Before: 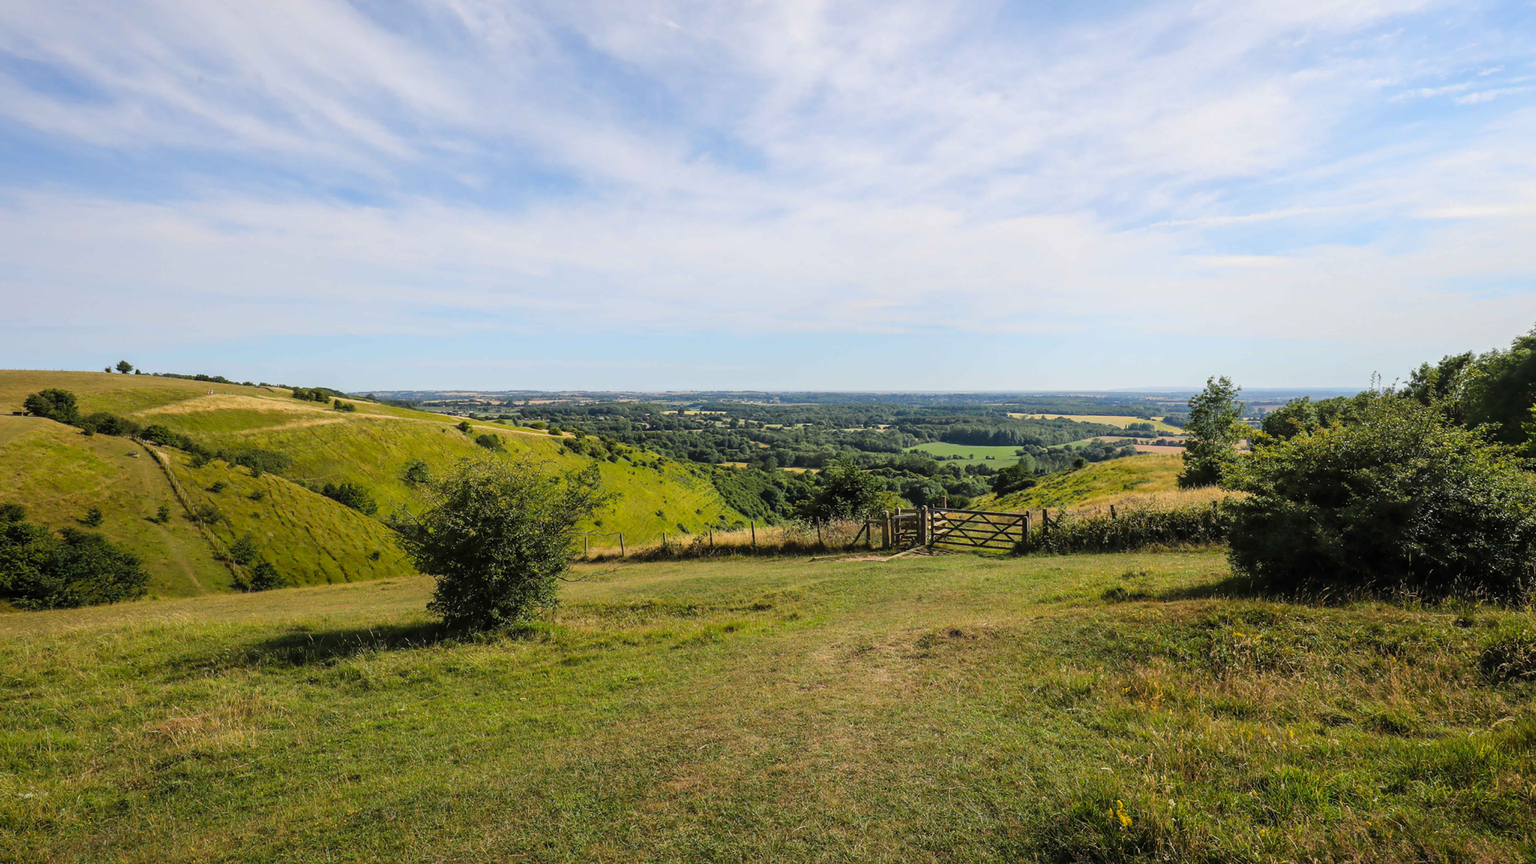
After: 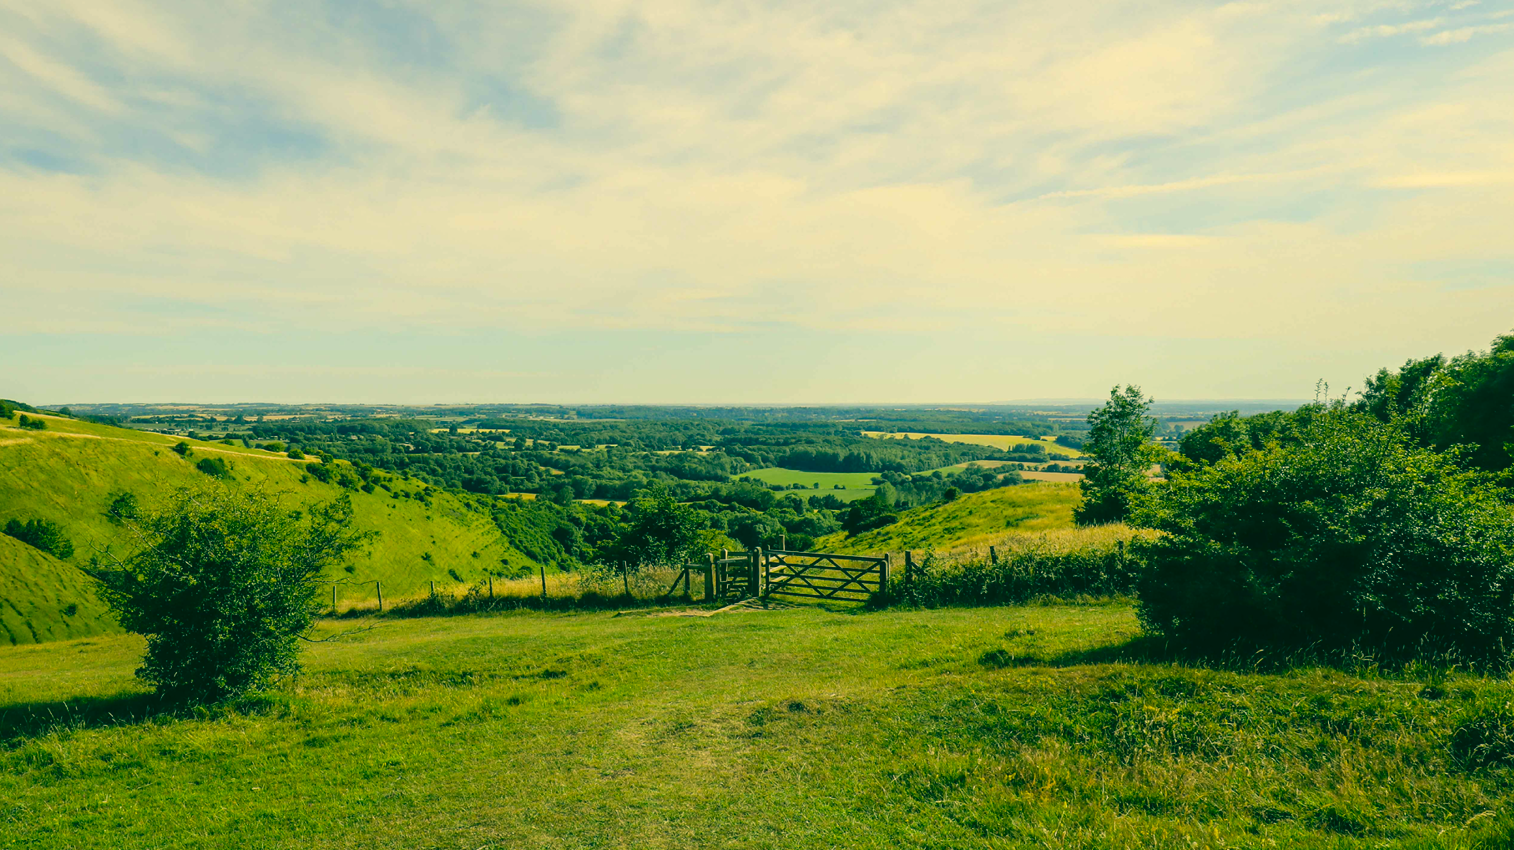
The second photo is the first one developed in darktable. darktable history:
crop and rotate: left 20.74%, top 7.912%, right 0.375%, bottom 13.378%
color correction: highlights a* 1.83, highlights b* 34.02, shadows a* -36.68, shadows b* -5.48
